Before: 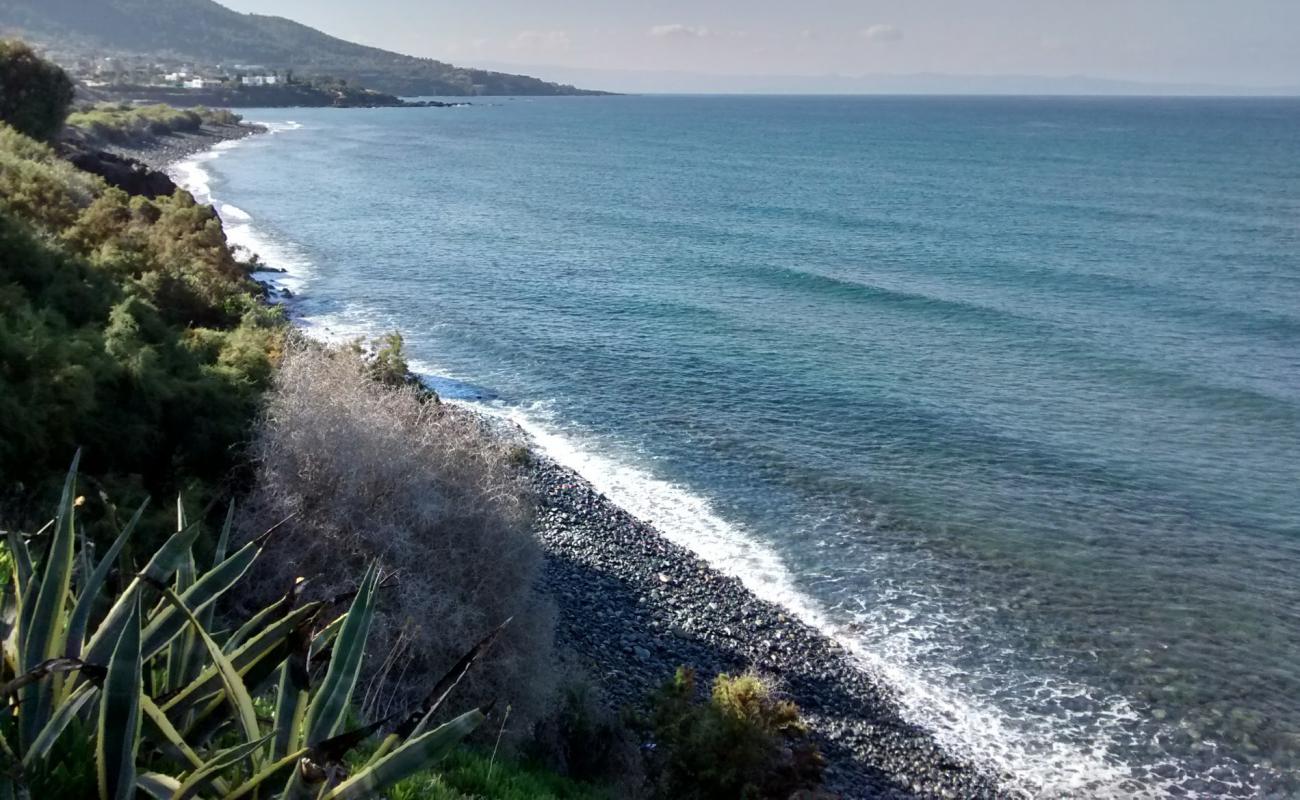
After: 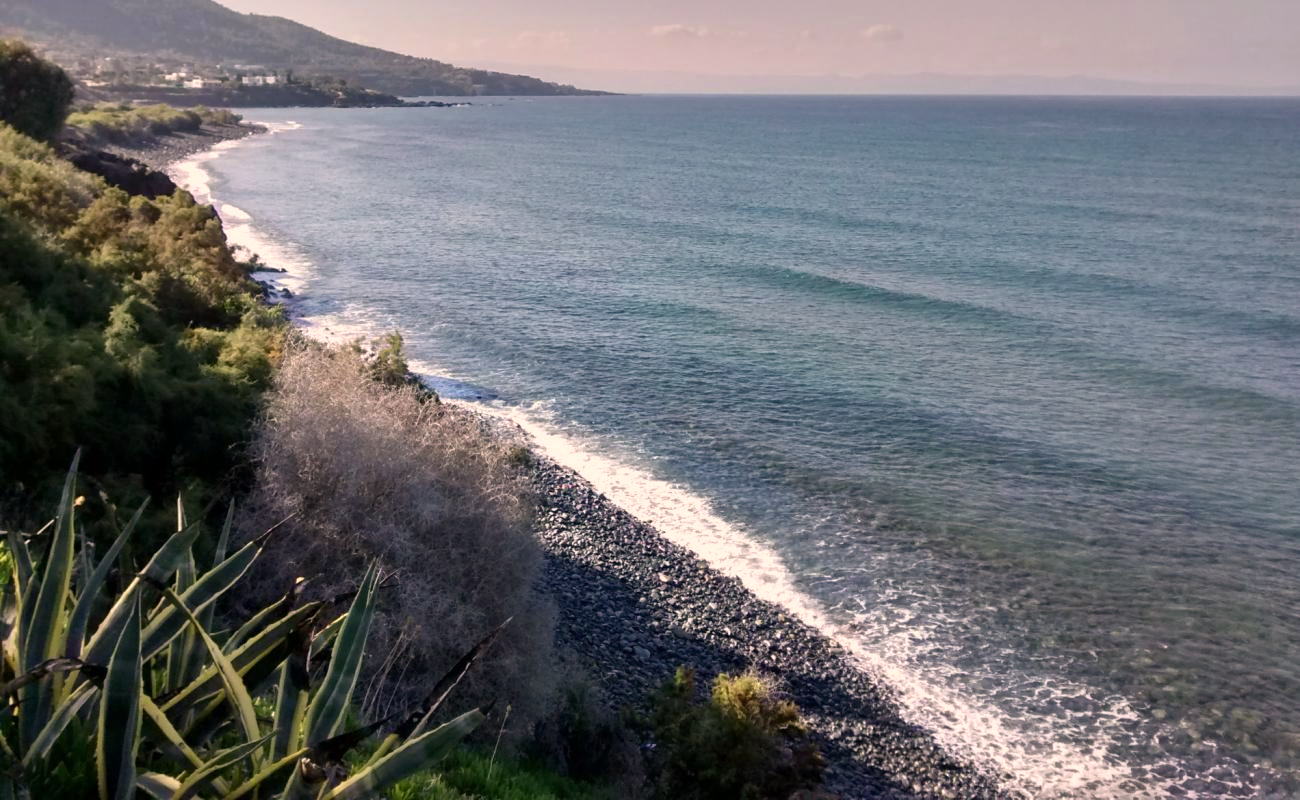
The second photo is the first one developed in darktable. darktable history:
color correction: highlights a* 12.04, highlights b* 12.12
